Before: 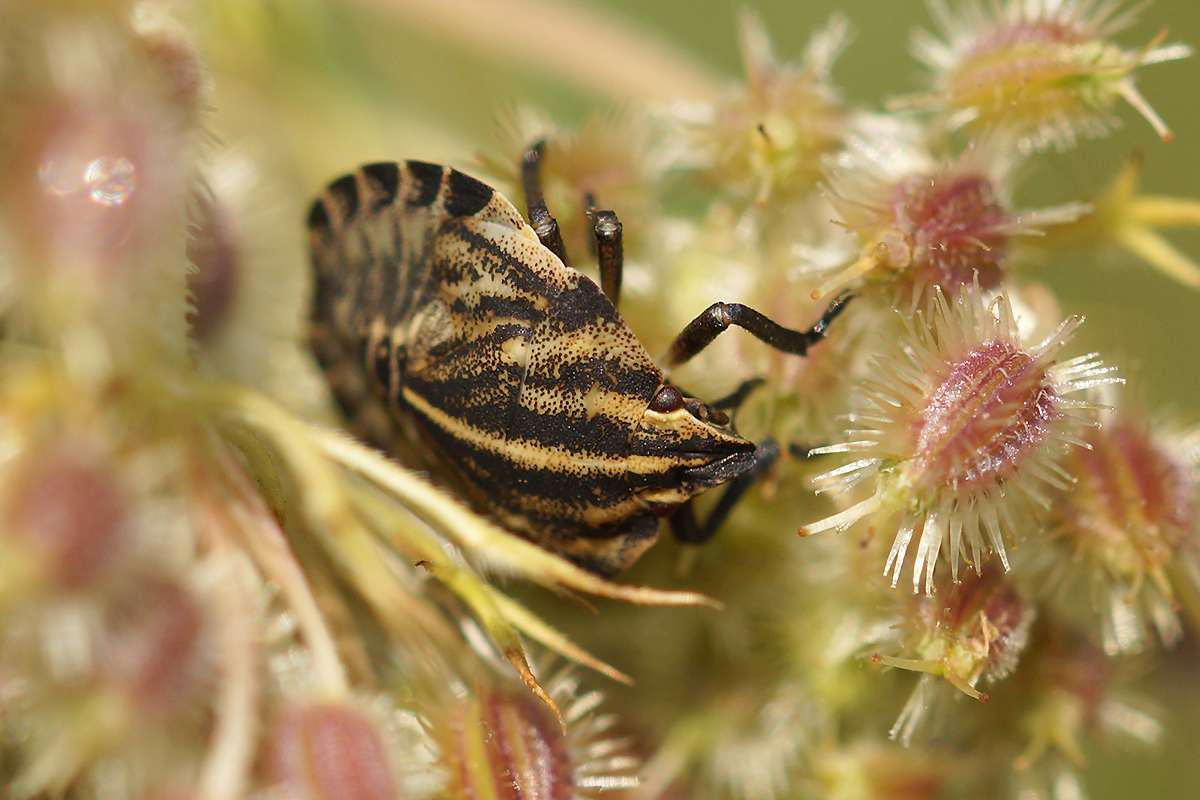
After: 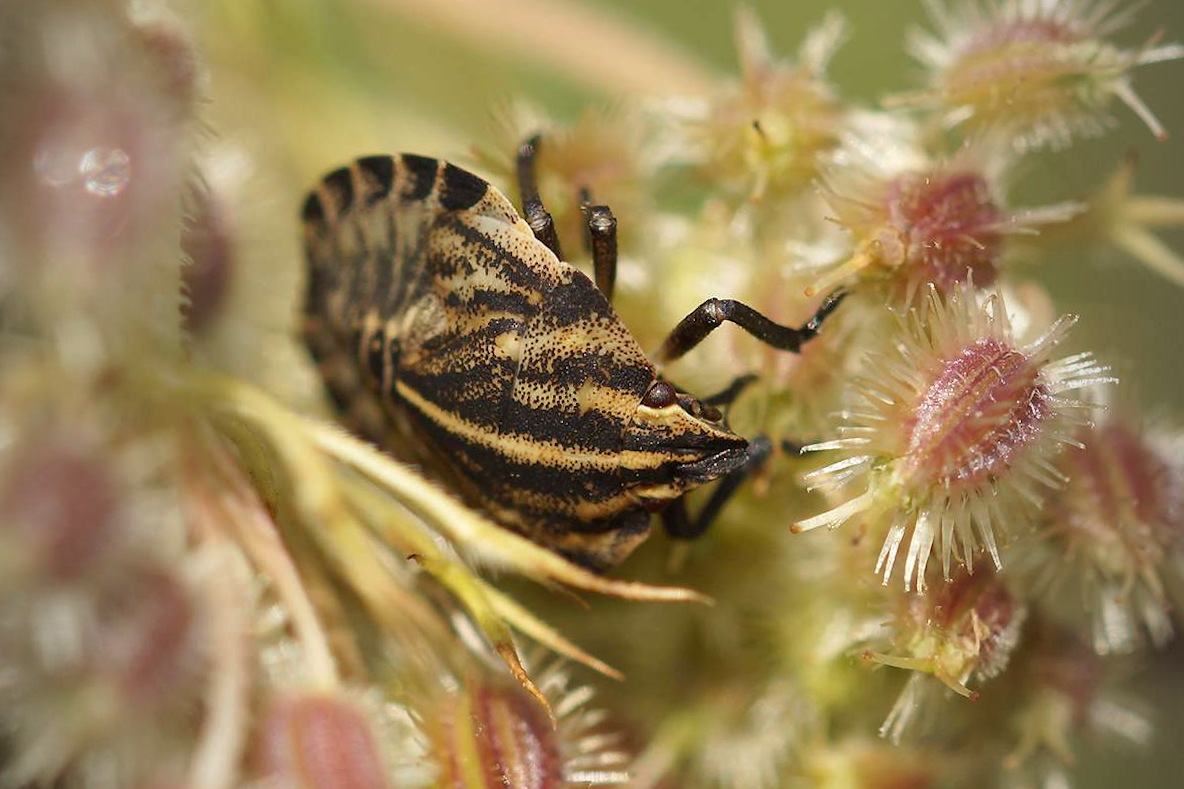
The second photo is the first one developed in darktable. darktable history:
crop and rotate: angle -0.5°
vignetting: fall-off start 97%, fall-off radius 100%, width/height ratio 0.609, unbound false
